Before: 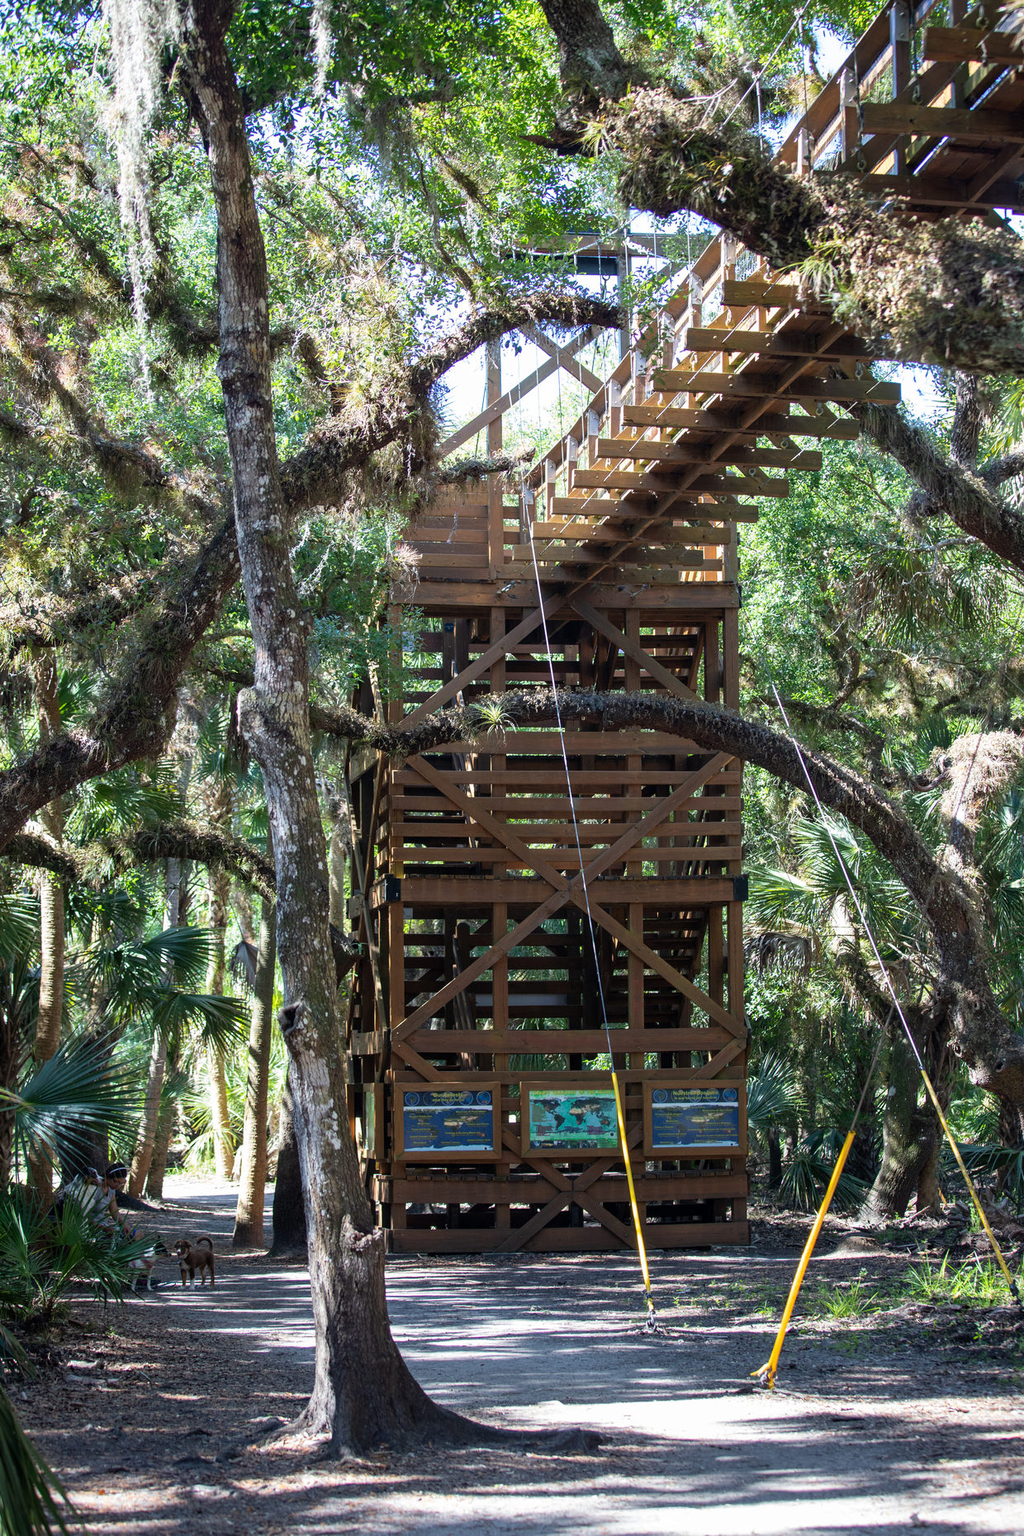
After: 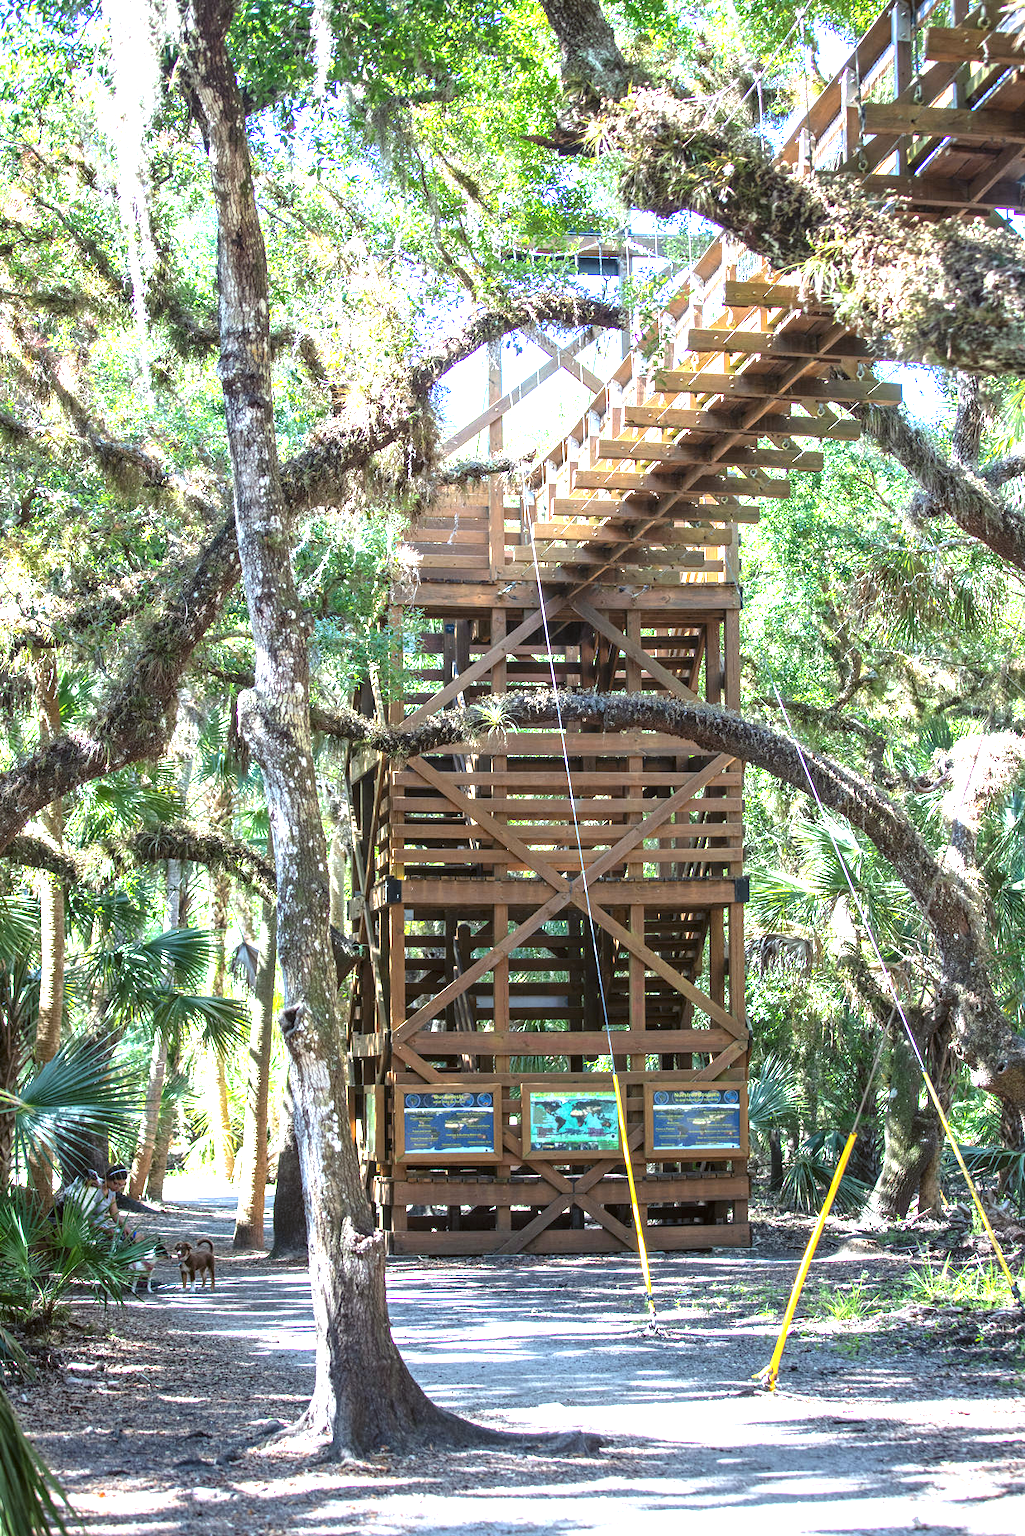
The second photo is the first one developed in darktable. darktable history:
crop: top 0.05%, bottom 0.098%
color balance: lift [1.004, 1.002, 1.002, 0.998], gamma [1, 1.007, 1.002, 0.993], gain [1, 0.977, 1.013, 1.023], contrast -3.64%
exposure: black level correction 0, exposure 1.55 EV, compensate exposure bias true, compensate highlight preservation false
local contrast: detail 130%
